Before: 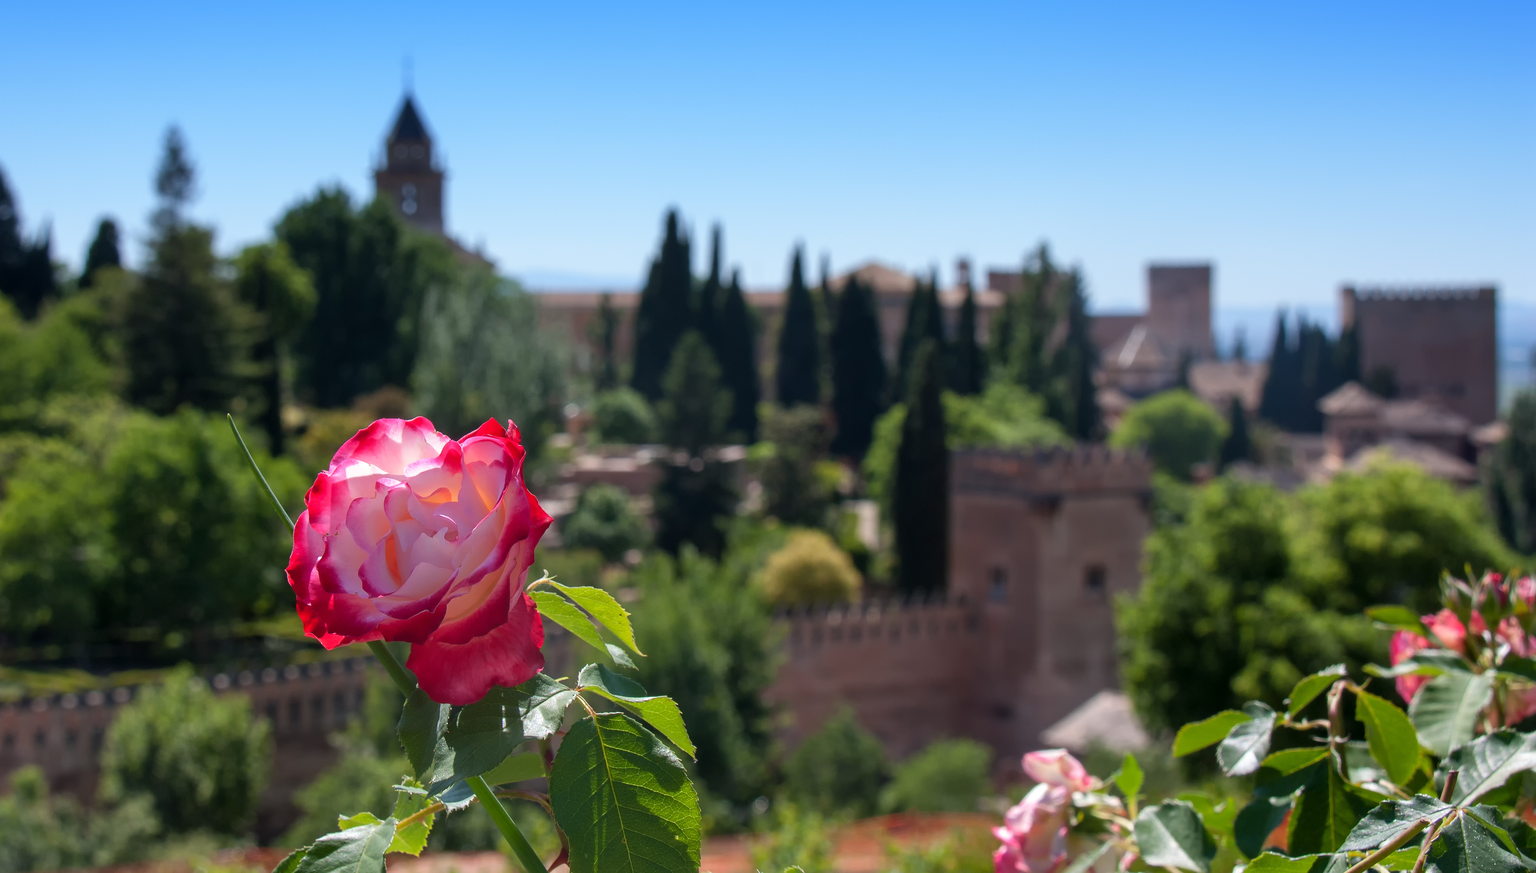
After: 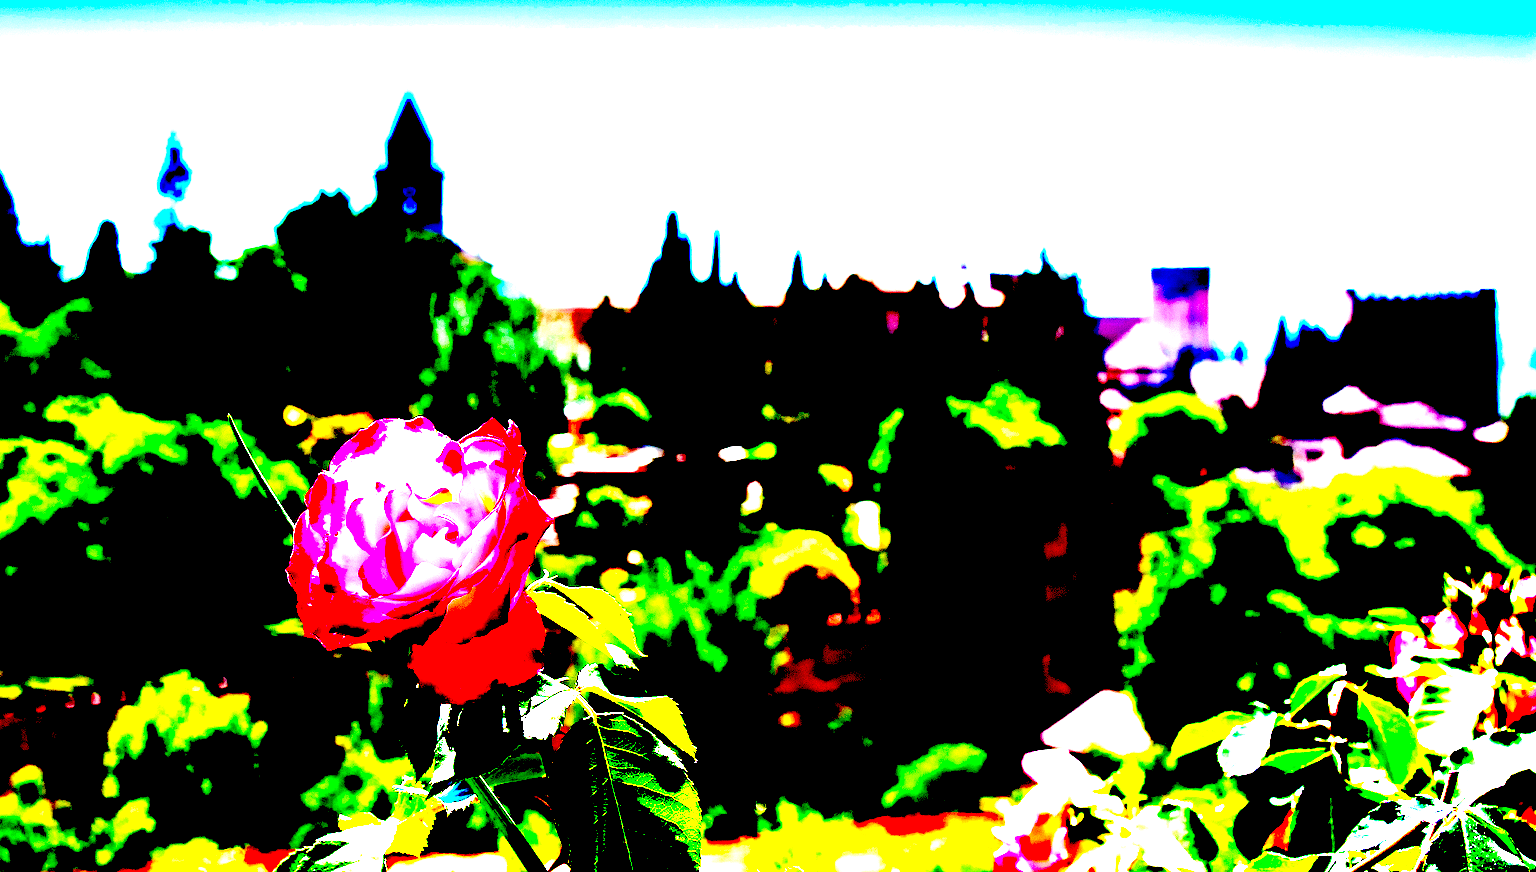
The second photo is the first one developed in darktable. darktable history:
exposure: black level correction 0.099, exposure 2.965 EV, compensate highlight preservation false
